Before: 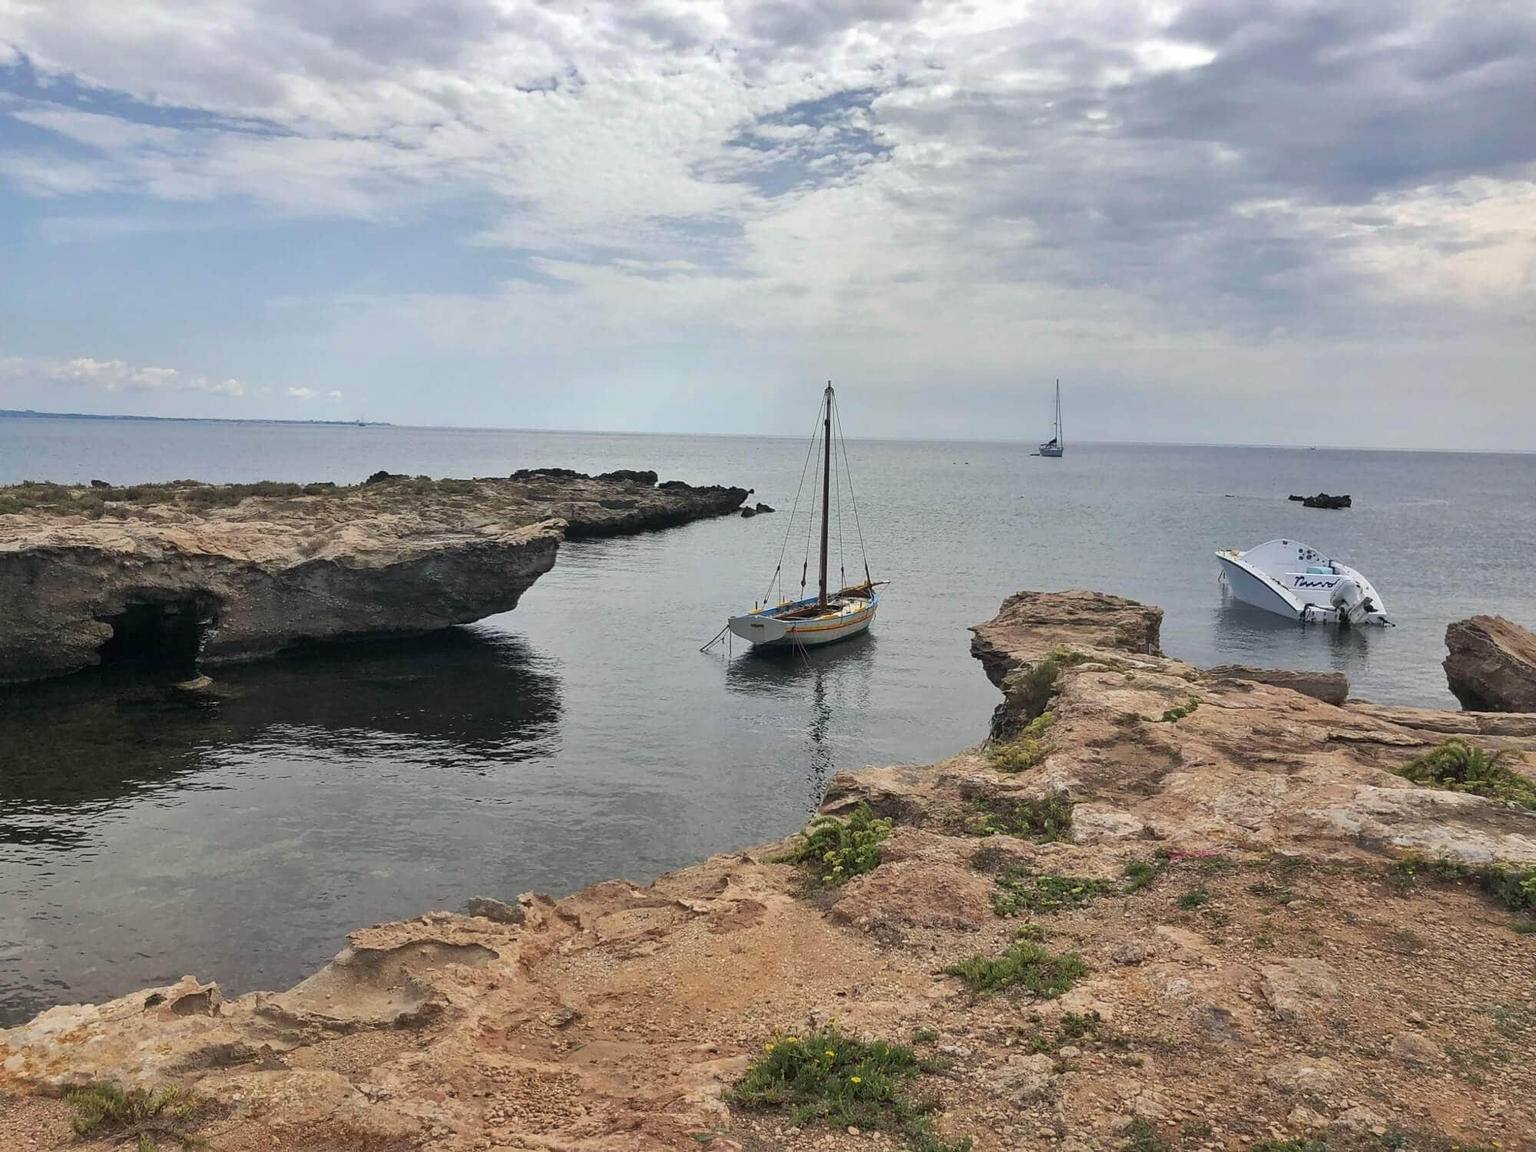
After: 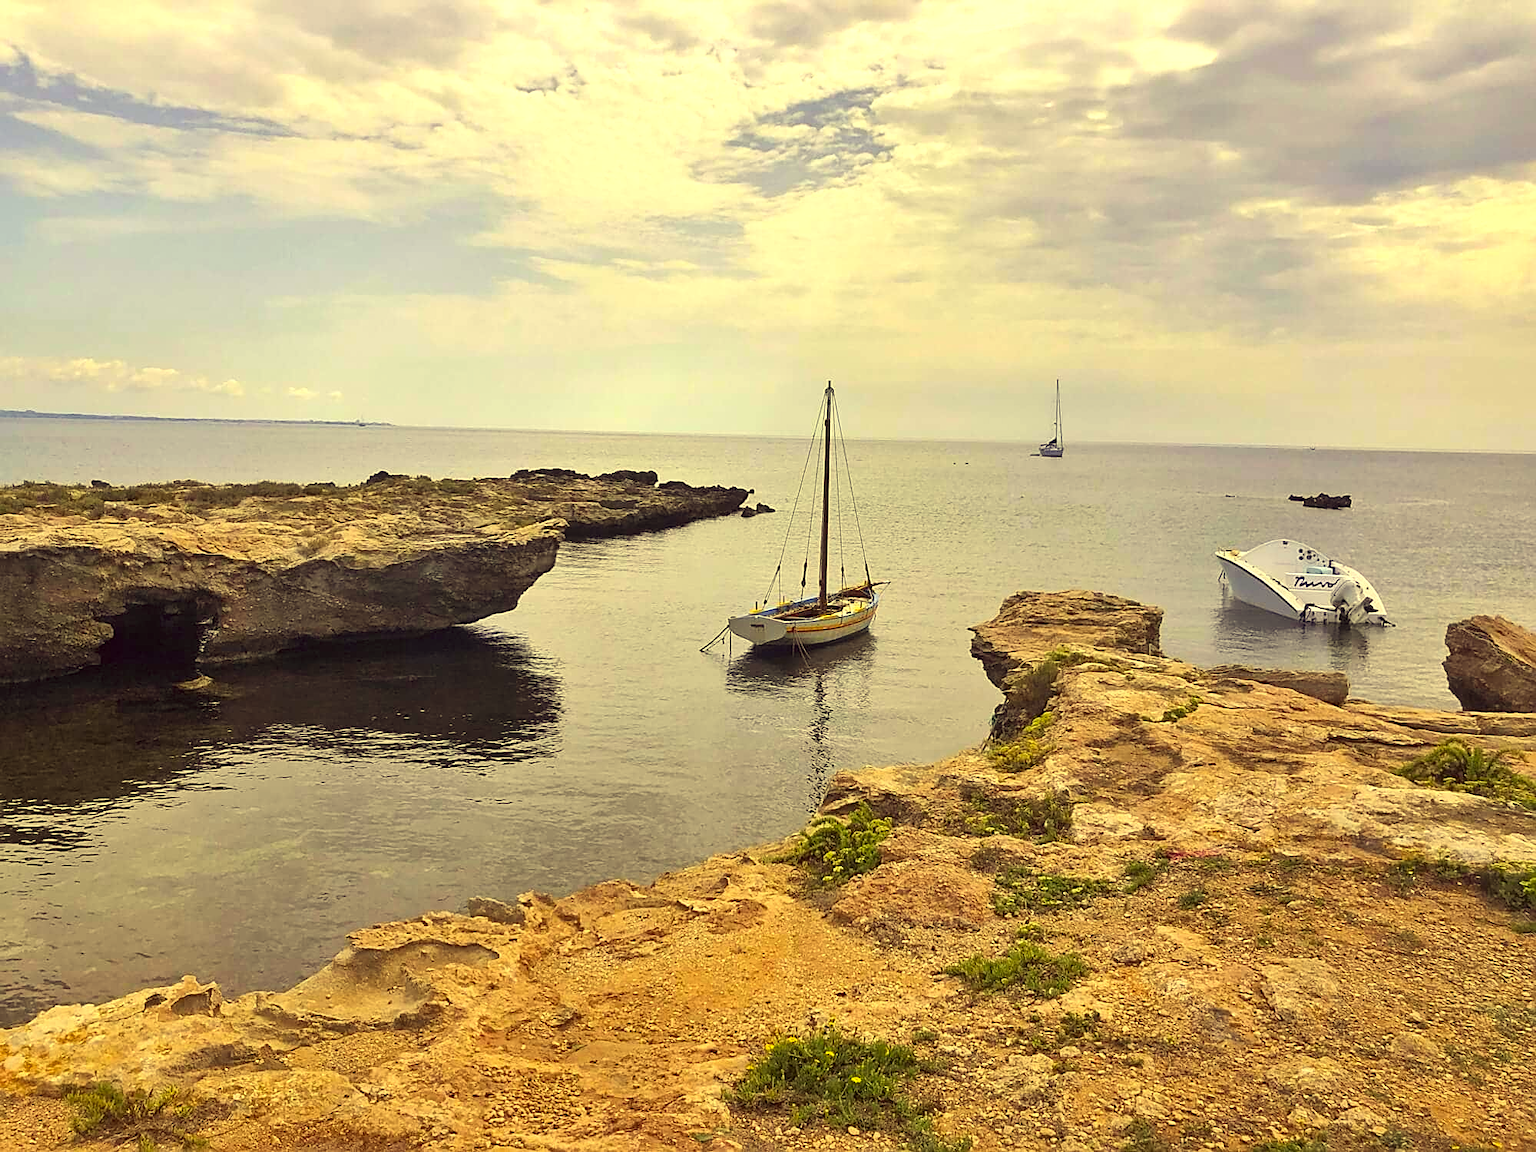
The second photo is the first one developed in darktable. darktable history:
color correction: highlights a* -0.561, highlights b* 39.77, shadows a* 9.56, shadows b* -0.715
sharpen: on, module defaults
exposure: black level correction 0, exposure 0.498 EV, compensate highlight preservation false
contrast brightness saturation: contrast 0.082, saturation 0.204
